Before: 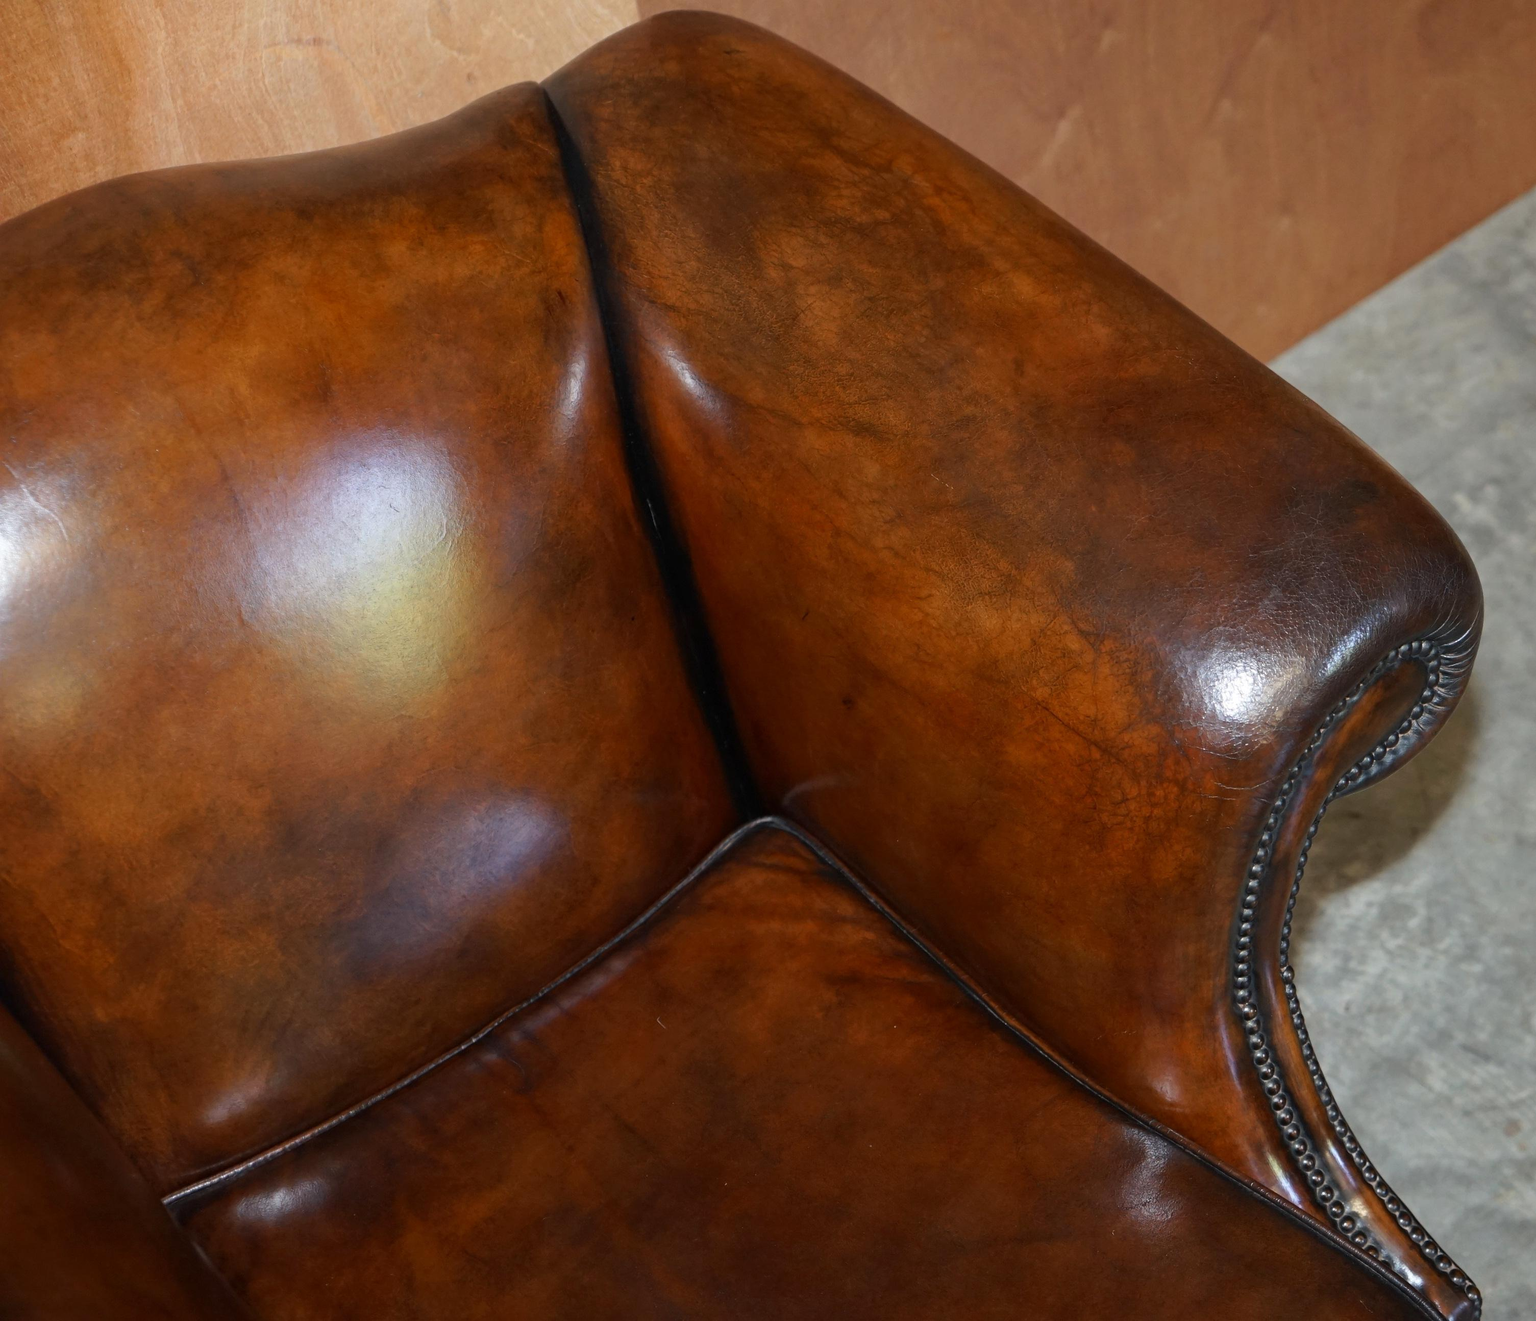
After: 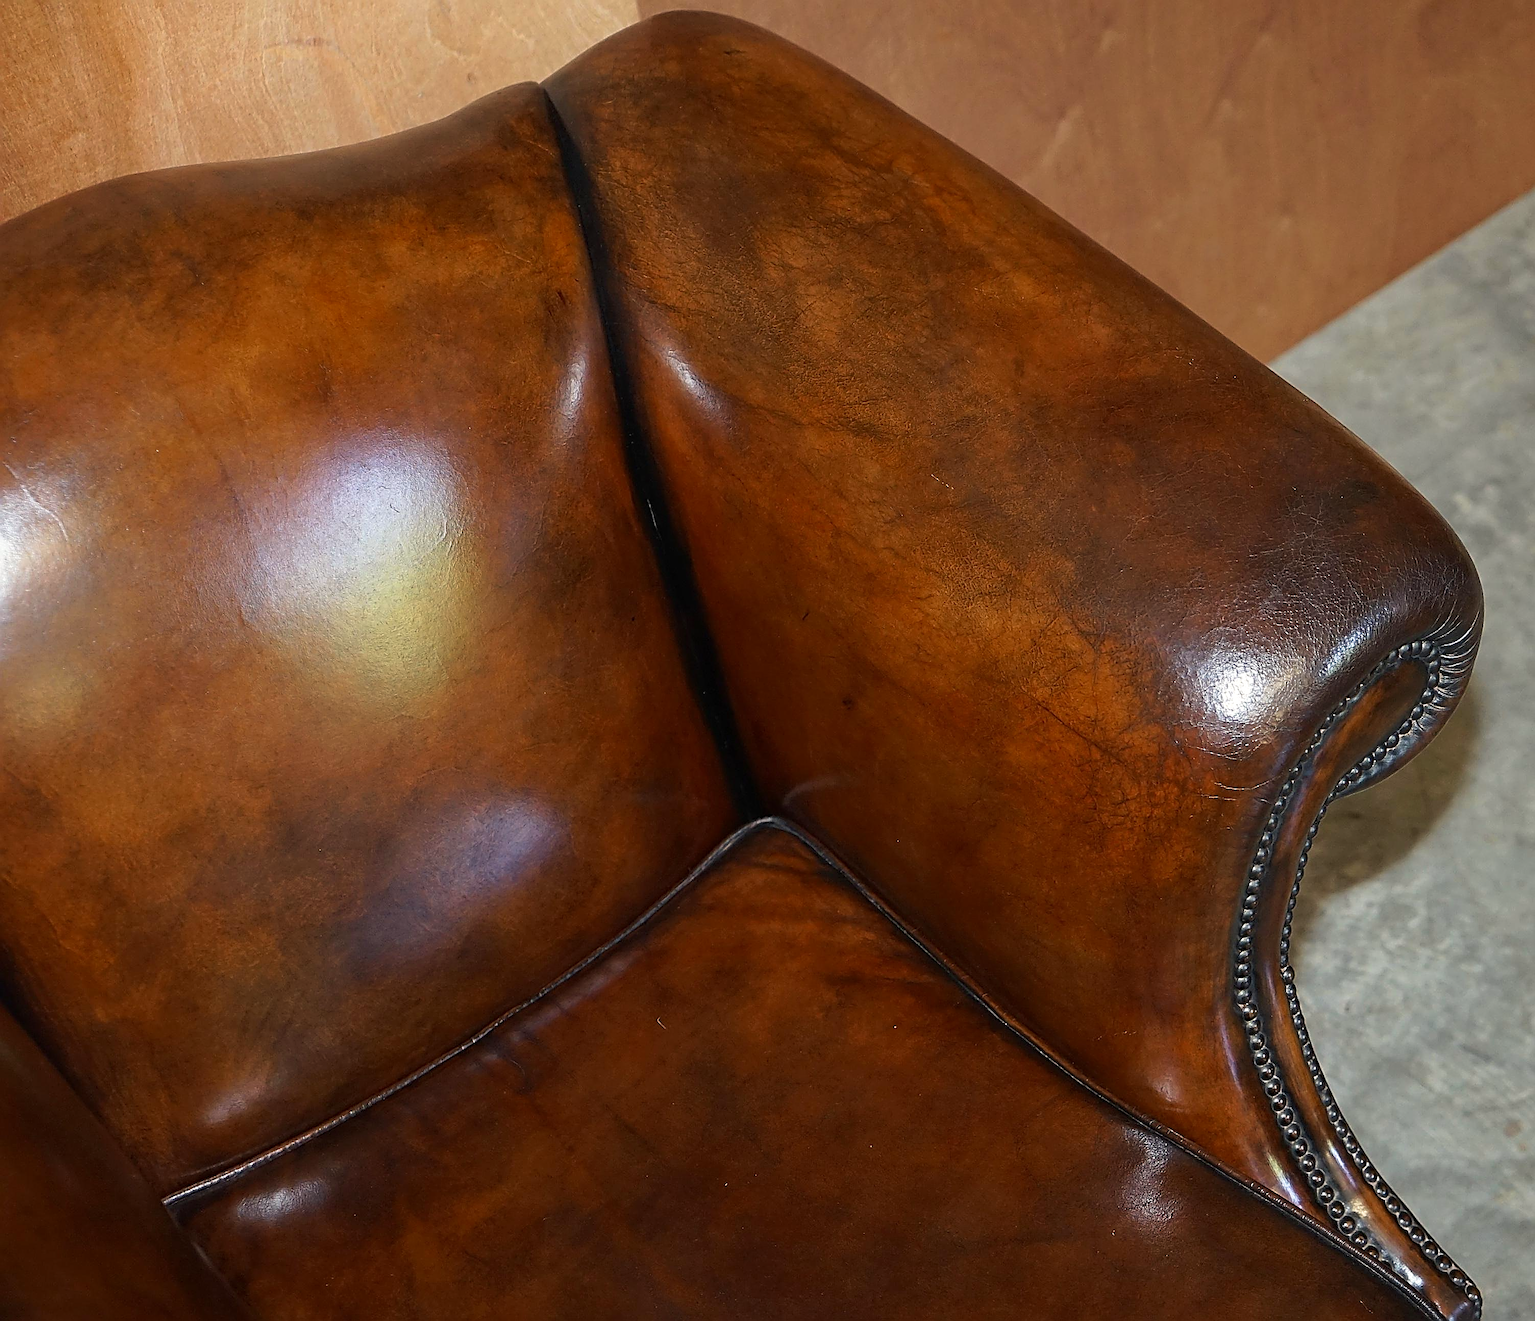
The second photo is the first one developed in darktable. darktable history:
sharpen: amount 1.983
color correction: highlights b* 2.96
tone equalizer: smoothing 1
velvia: strength 14.97%
